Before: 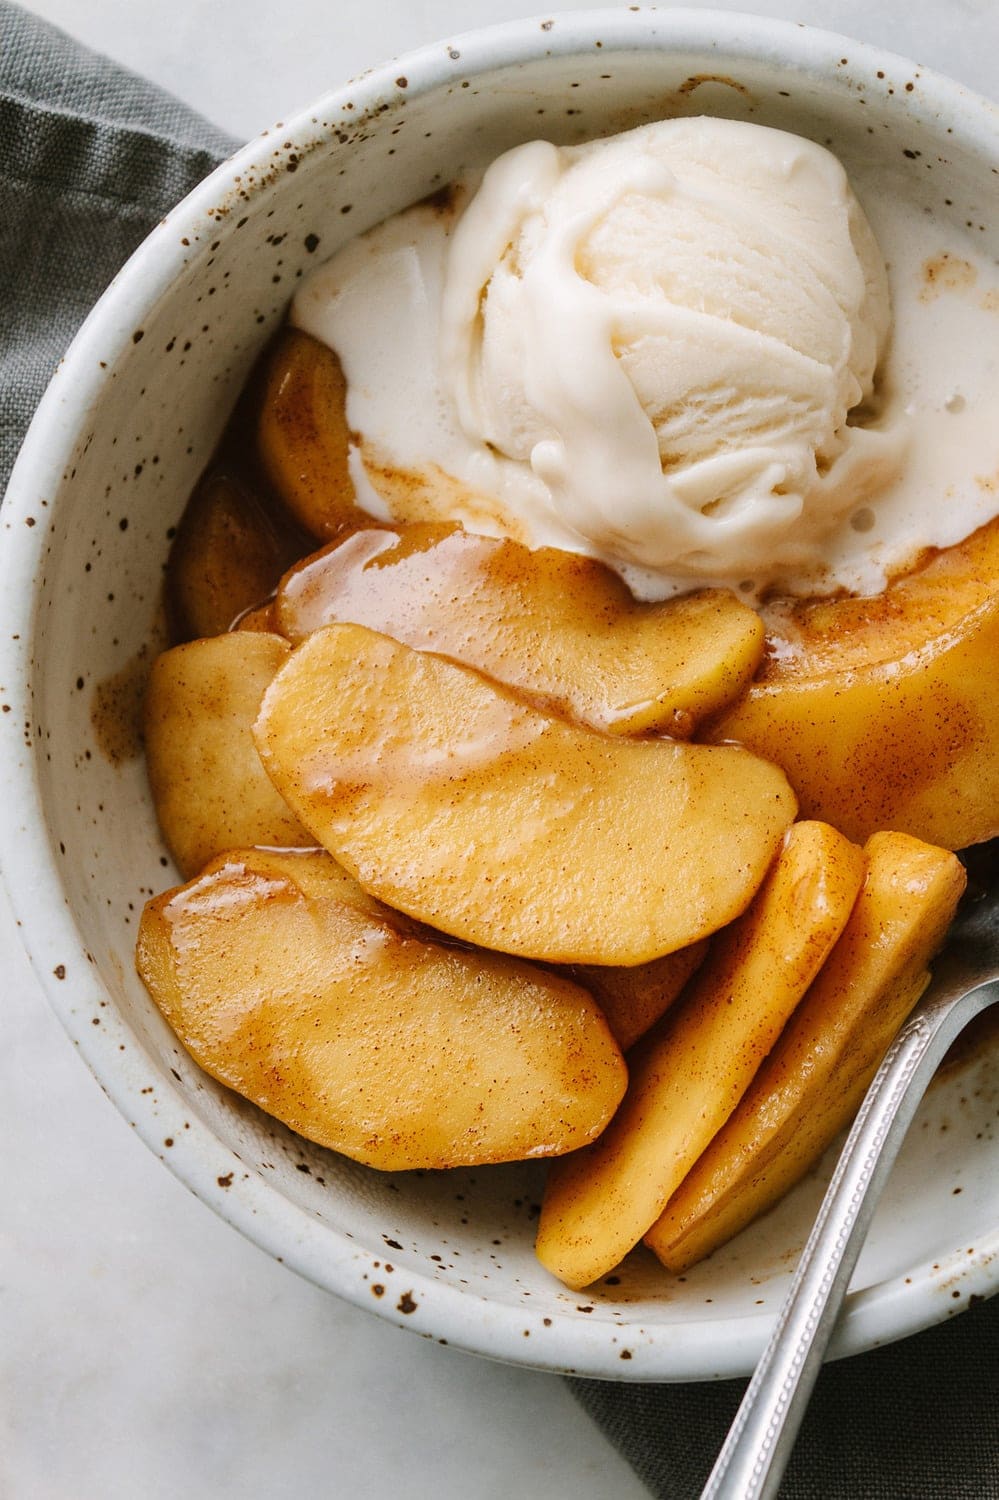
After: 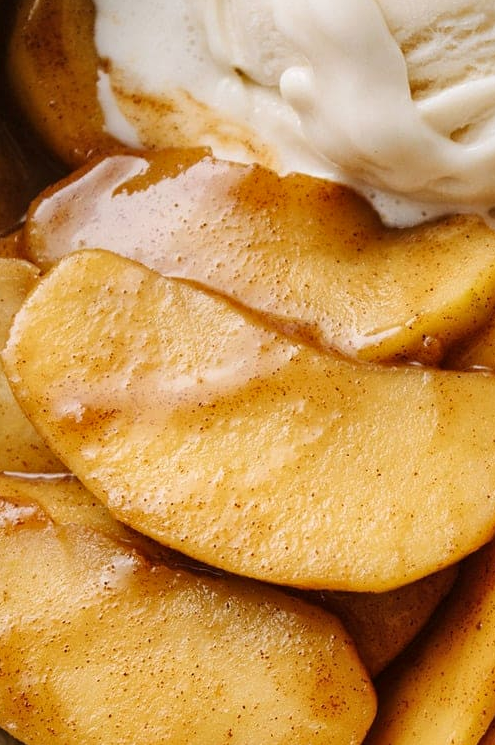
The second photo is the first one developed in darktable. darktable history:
local contrast: mode bilateral grid, contrast 20, coarseness 51, detail 119%, midtone range 0.2
crop: left 25.144%, top 24.969%, right 25.285%, bottom 25.354%
